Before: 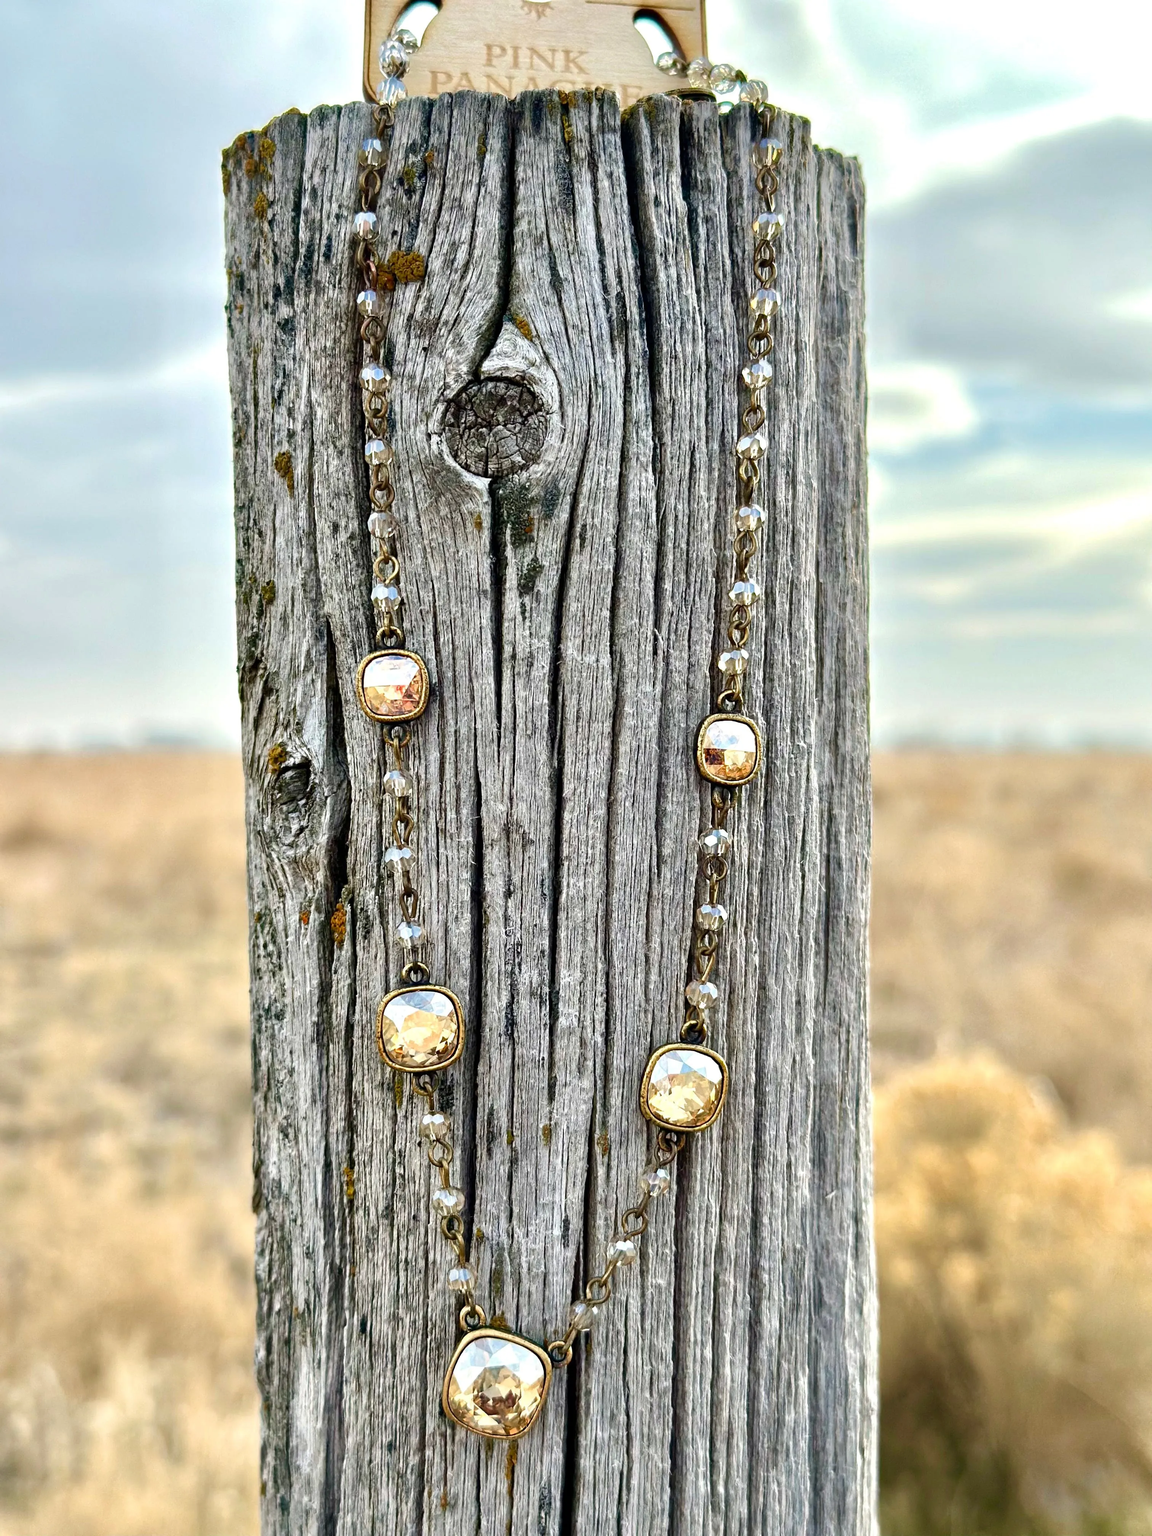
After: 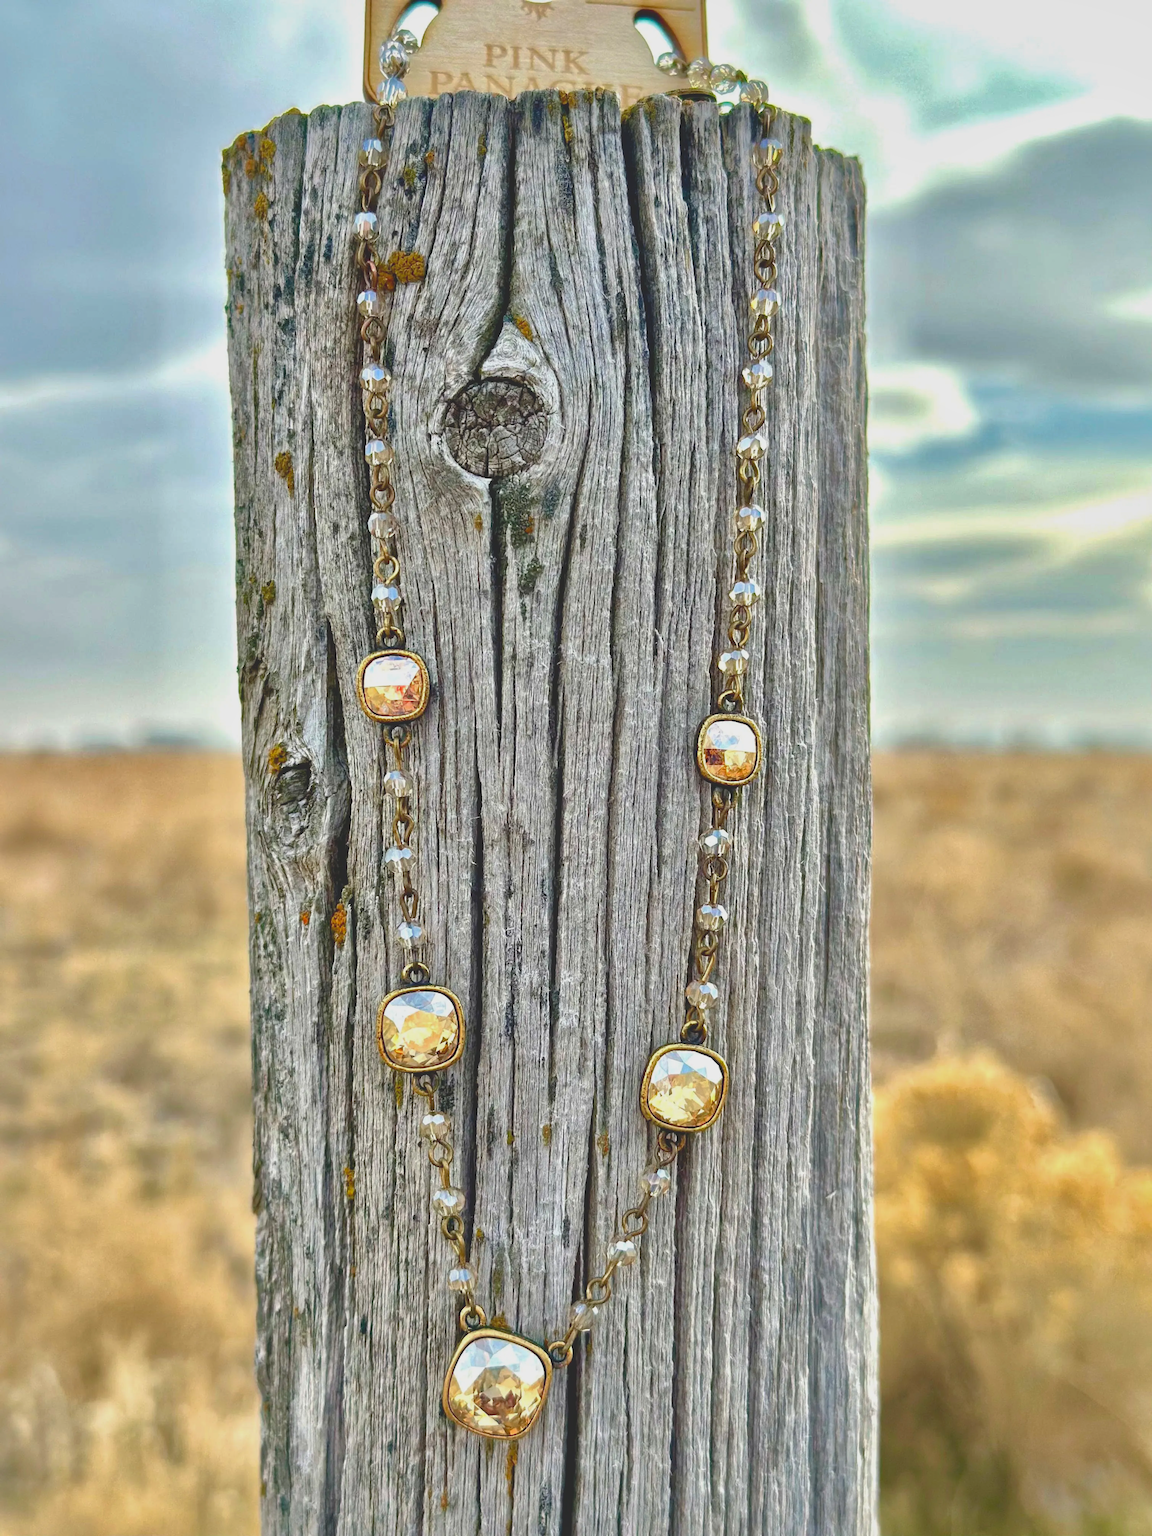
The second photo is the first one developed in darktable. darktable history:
shadows and highlights: shadows 40, highlights -60
contrast brightness saturation: contrast -0.28
exposure: black level correction 0.001, exposure 0.5 EV, compensate exposure bias true, compensate highlight preservation false
